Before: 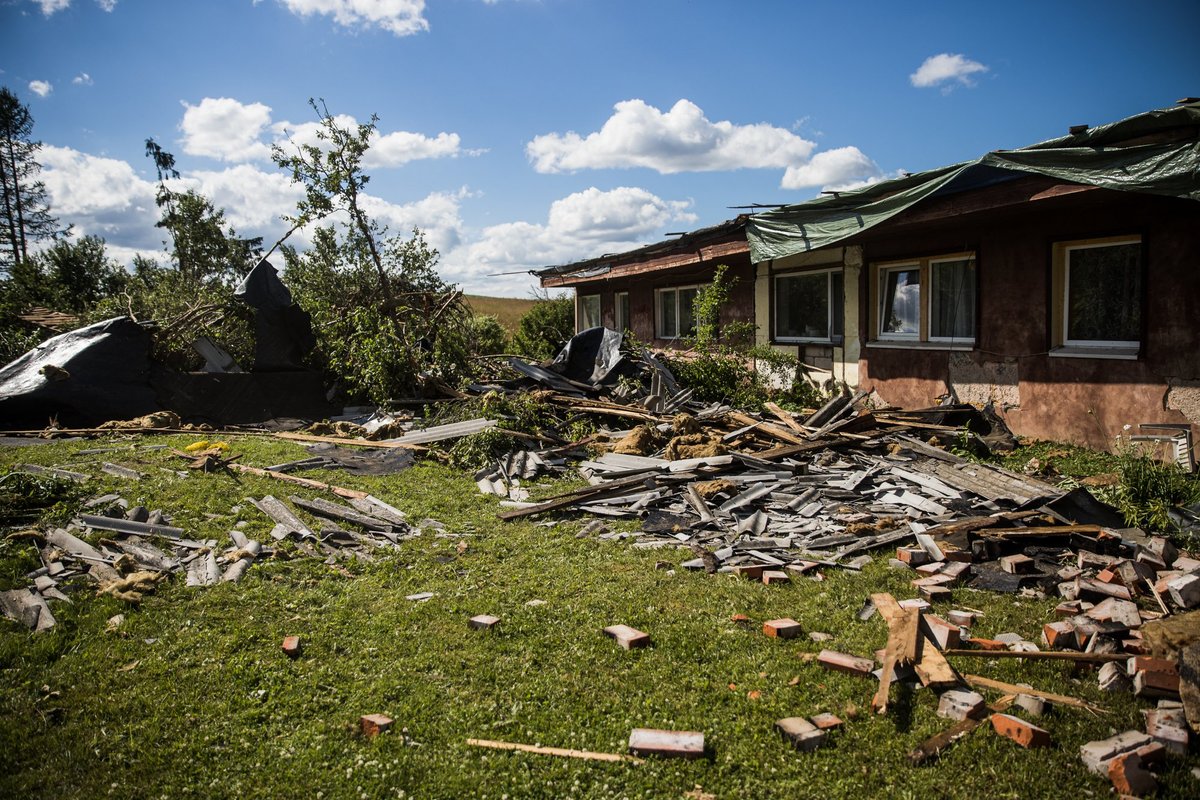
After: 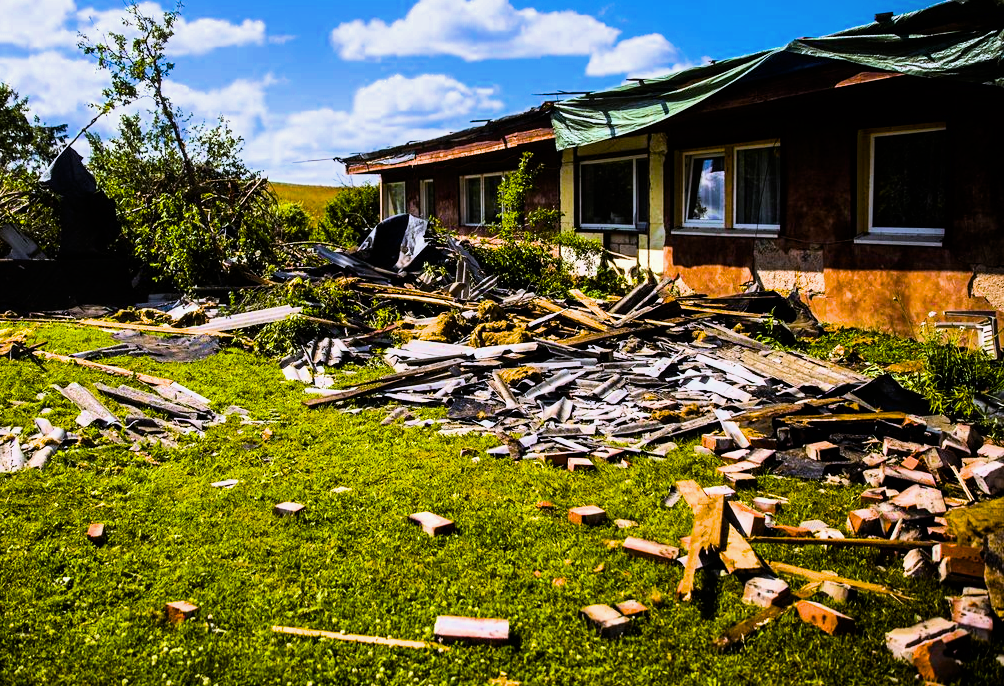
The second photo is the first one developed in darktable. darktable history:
crop: left 16.315%, top 14.246%
color balance rgb: linear chroma grading › global chroma 42%, perceptual saturation grading › global saturation 42%, perceptual brilliance grading › global brilliance 25%, global vibrance 33%
filmic rgb: black relative exposure -7.65 EV, white relative exposure 4.56 EV, hardness 3.61, color science v6 (2022)
rotate and perspective: automatic cropping off
white balance: red 1.004, blue 1.096
tone equalizer: -8 EV -0.75 EV, -7 EV -0.7 EV, -6 EV -0.6 EV, -5 EV -0.4 EV, -3 EV 0.4 EV, -2 EV 0.6 EV, -1 EV 0.7 EV, +0 EV 0.75 EV, edges refinement/feathering 500, mask exposure compensation -1.57 EV, preserve details no
color correction: highlights a* -4.73, highlights b* 5.06, saturation 0.97
